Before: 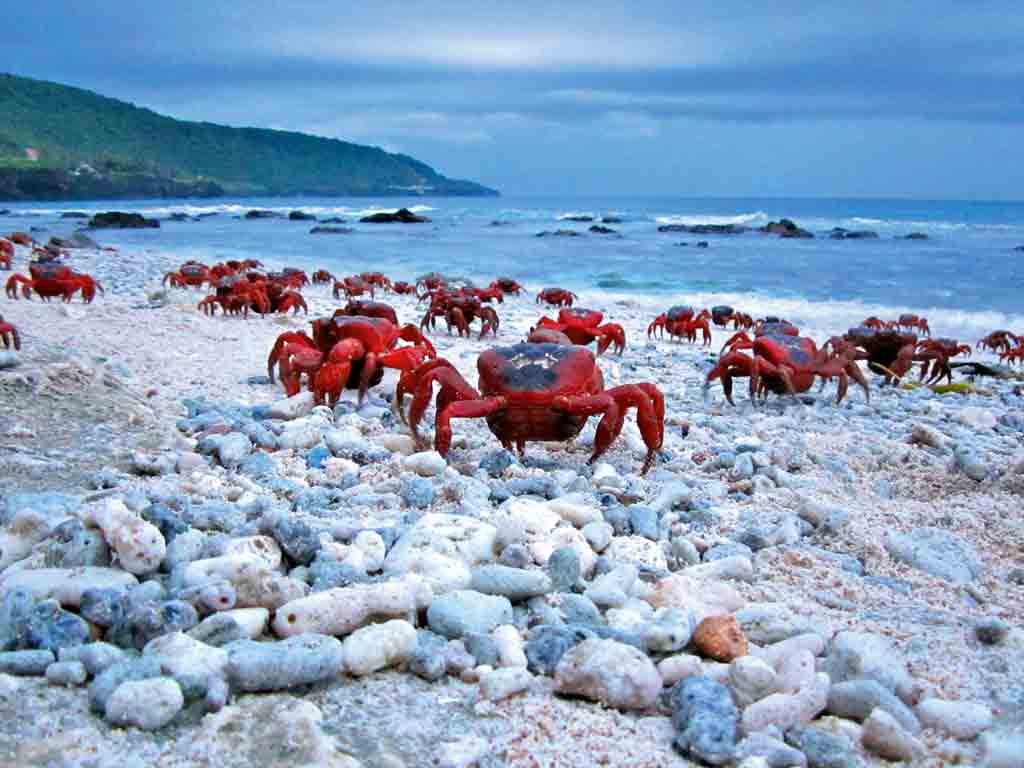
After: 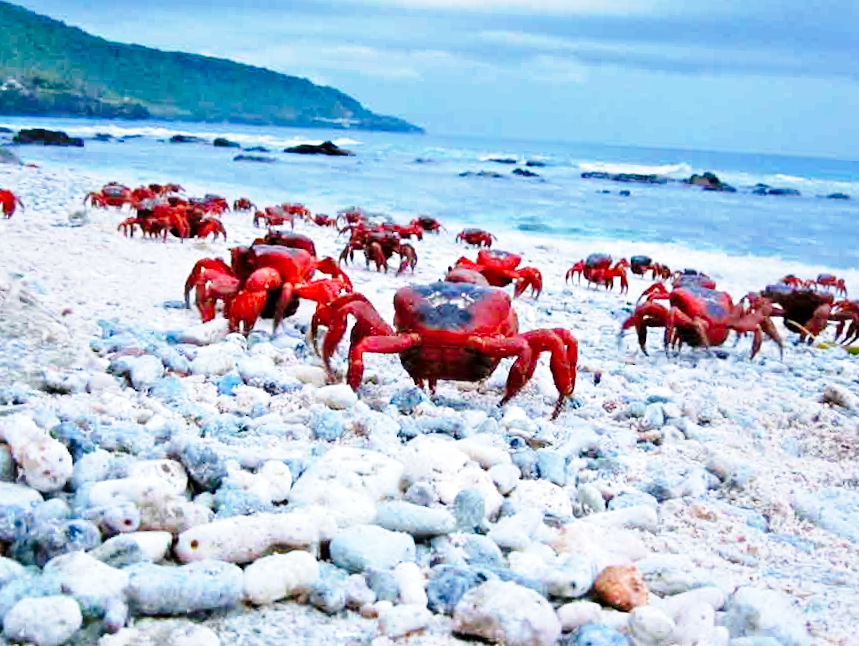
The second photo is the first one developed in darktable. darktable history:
crop and rotate: angle -3.1°, left 5.423%, top 5.23%, right 4.721%, bottom 4.67%
base curve: curves: ch0 [(0, 0) (0.028, 0.03) (0.121, 0.232) (0.46, 0.748) (0.859, 0.968) (1, 1)], preserve colors none
